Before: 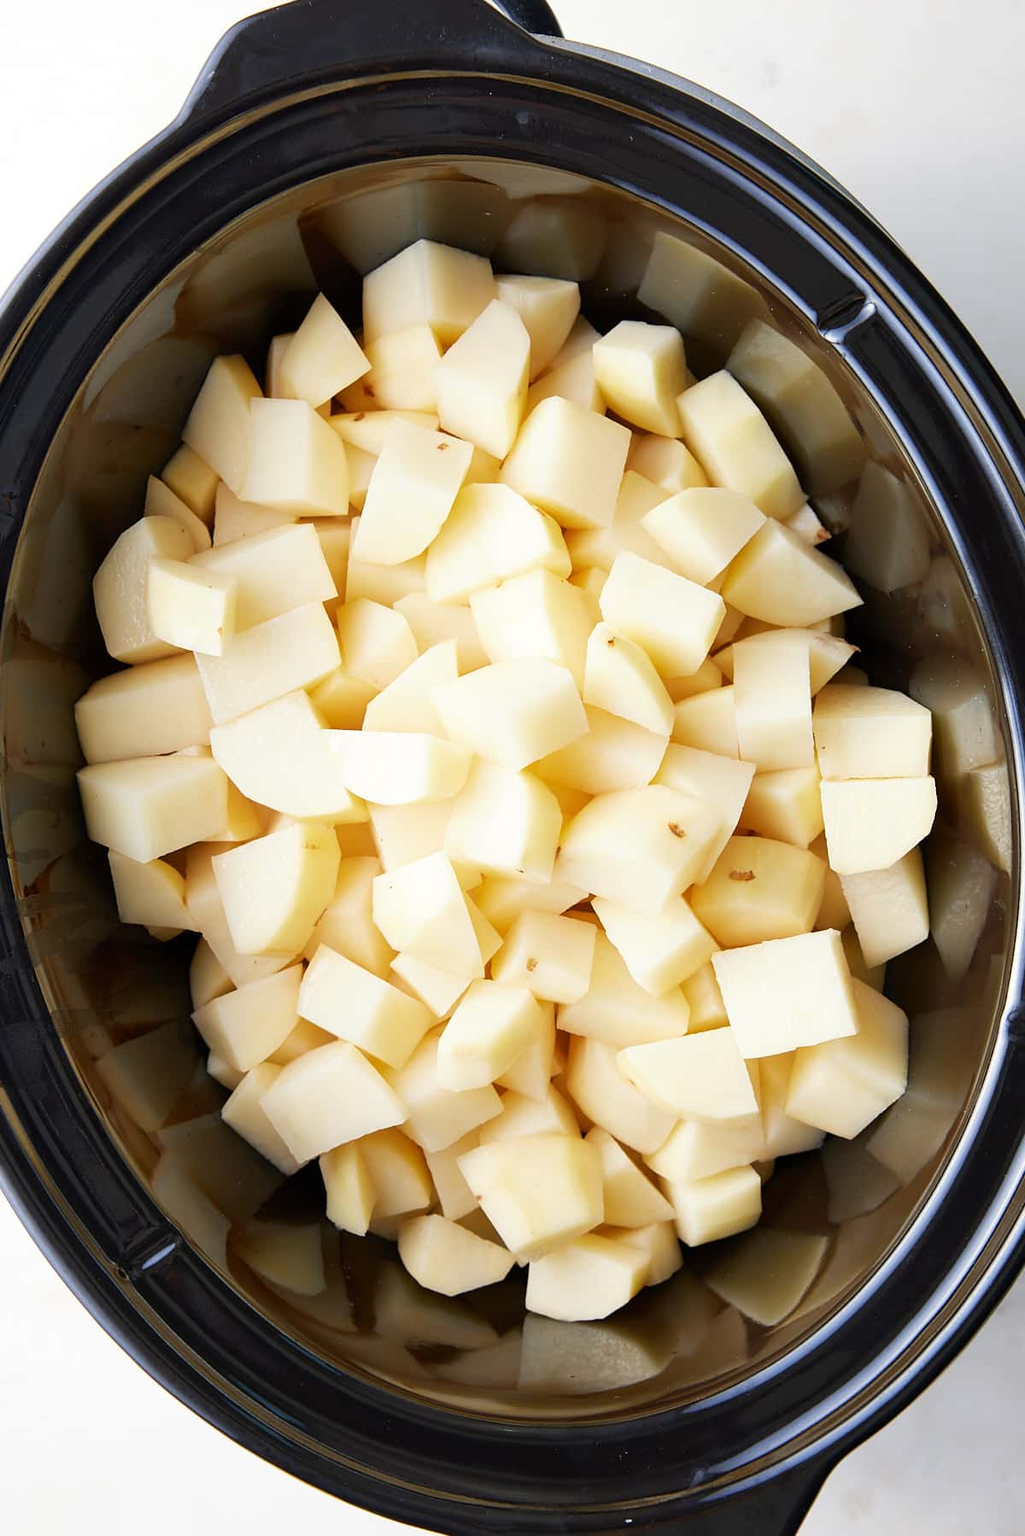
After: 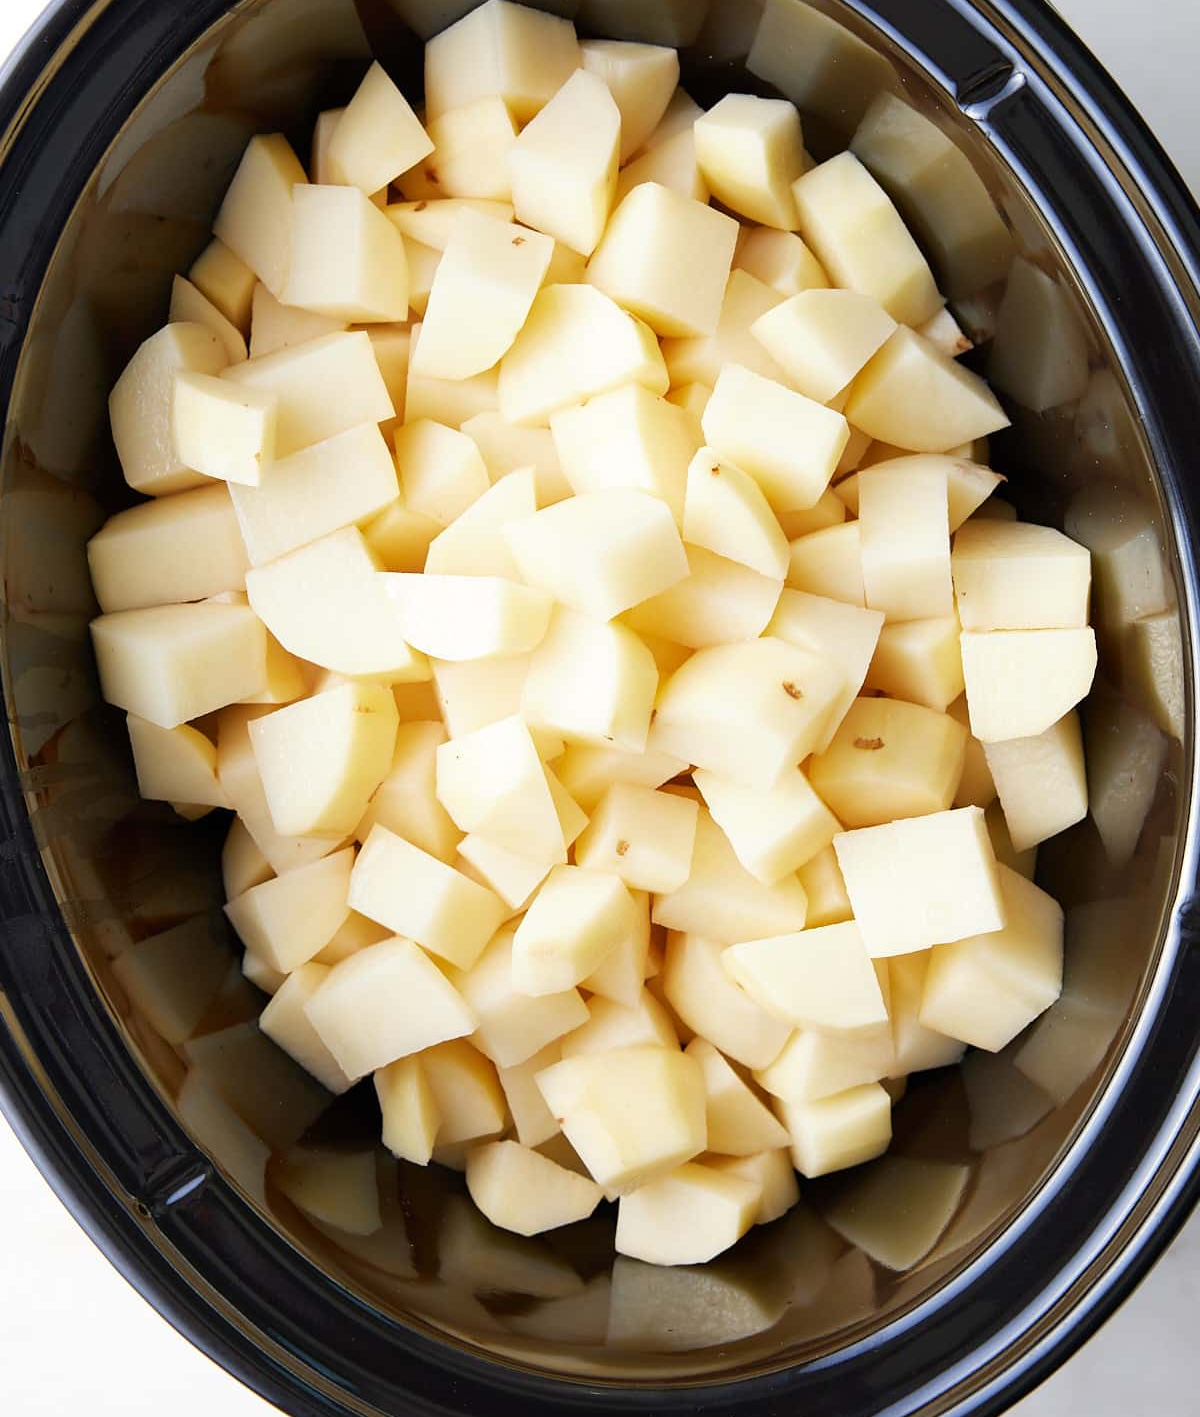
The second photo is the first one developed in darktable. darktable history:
crop and rotate: top 15.729%, bottom 5.486%
